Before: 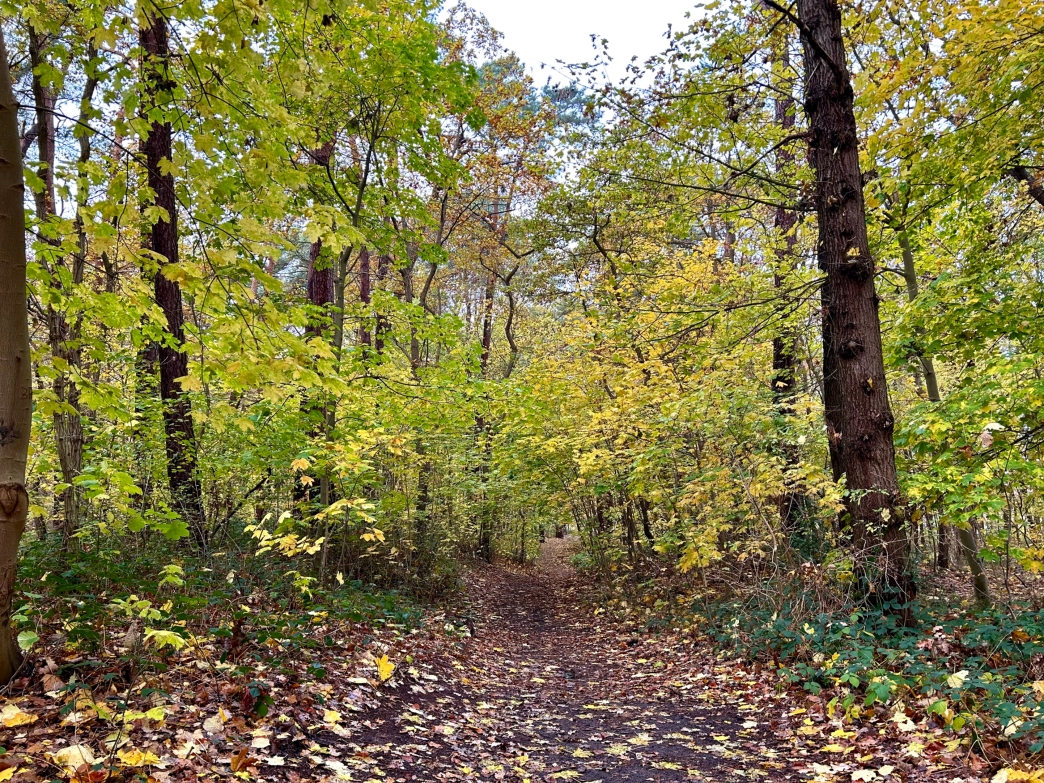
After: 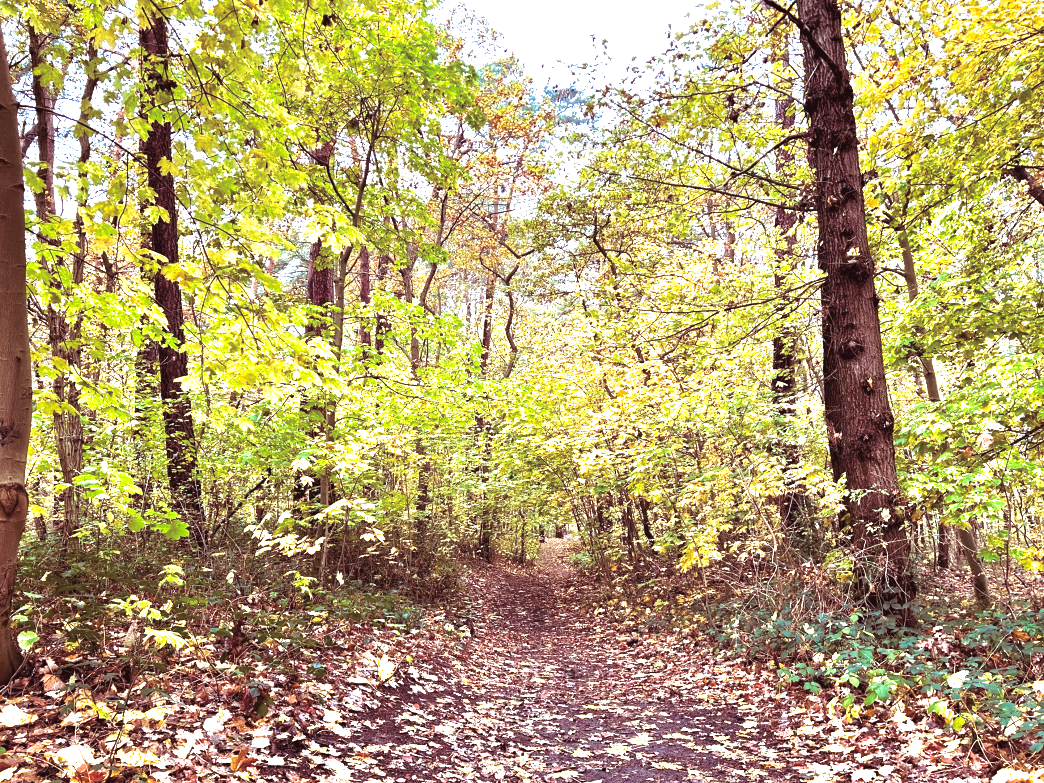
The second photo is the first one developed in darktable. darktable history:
split-toning: on, module defaults
tone curve: curves: ch0 [(0, 0) (0.003, 0.051) (0.011, 0.054) (0.025, 0.056) (0.044, 0.07) (0.069, 0.092) (0.1, 0.119) (0.136, 0.149) (0.177, 0.189) (0.224, 0.231) (0.277, 0.278) (0.335, 0.329) (0.399, 0.386) (0.468, 0.454) (0.543, 0.524) (0.623, 0.603) (0.709, 0.687) (0.801, 0.776) (0.898, 0.878) (1, 1)], preserve colors none
exposure: black level correction 0, exposure 1.45 EV, compensate exposure bias true, compensate highlight preservation false
